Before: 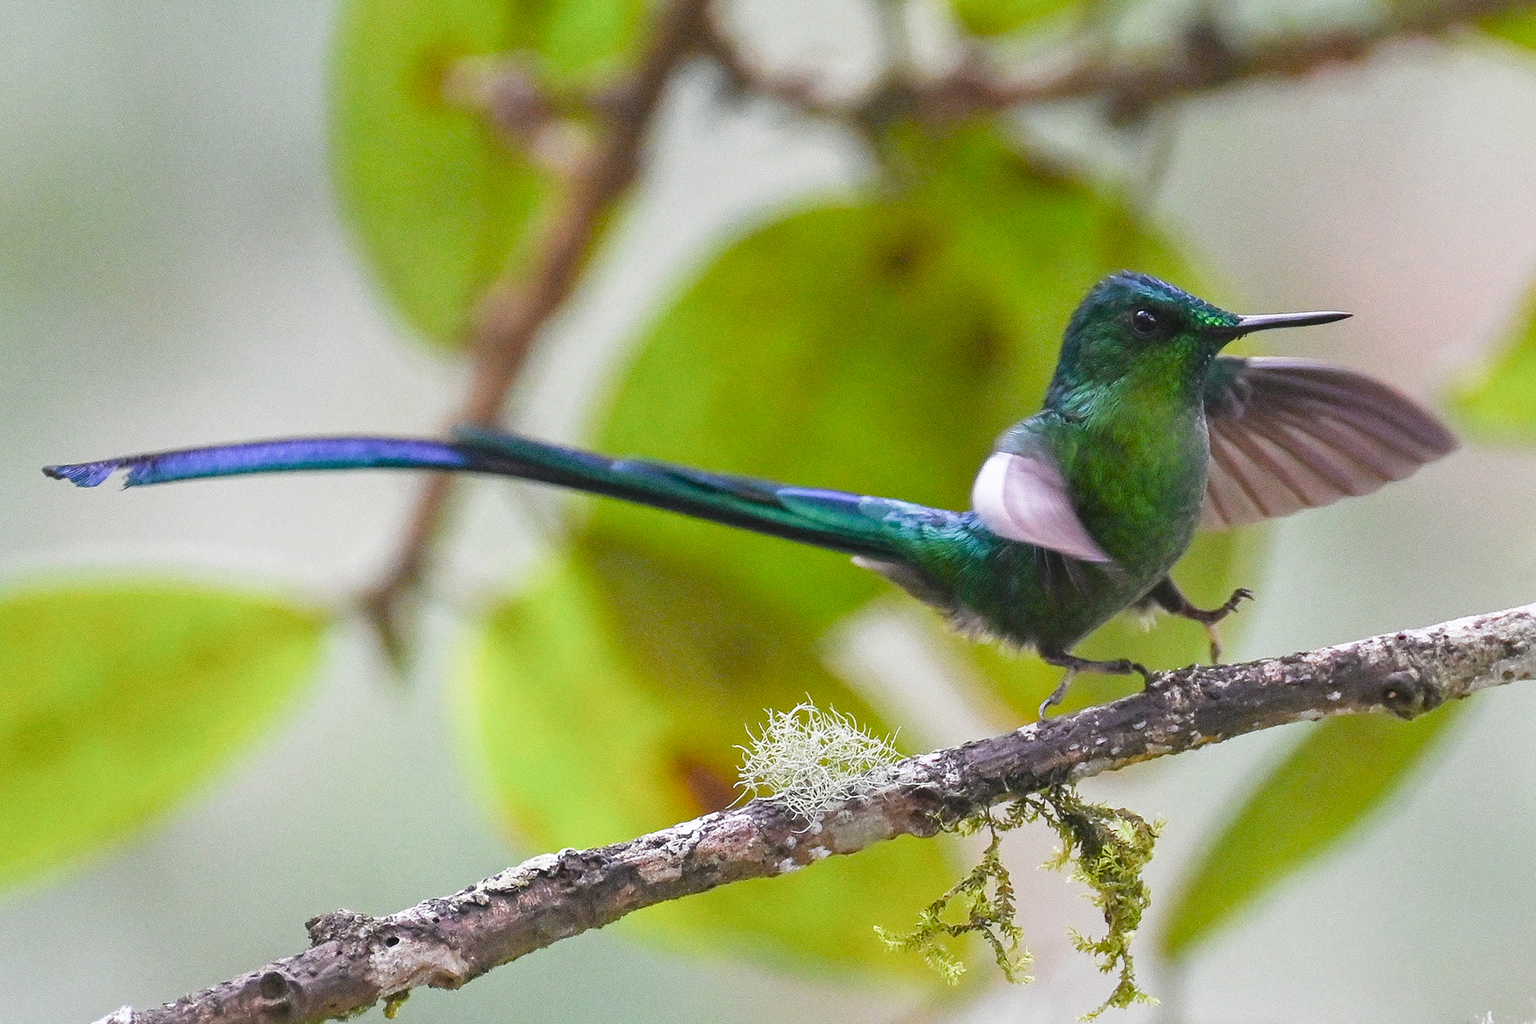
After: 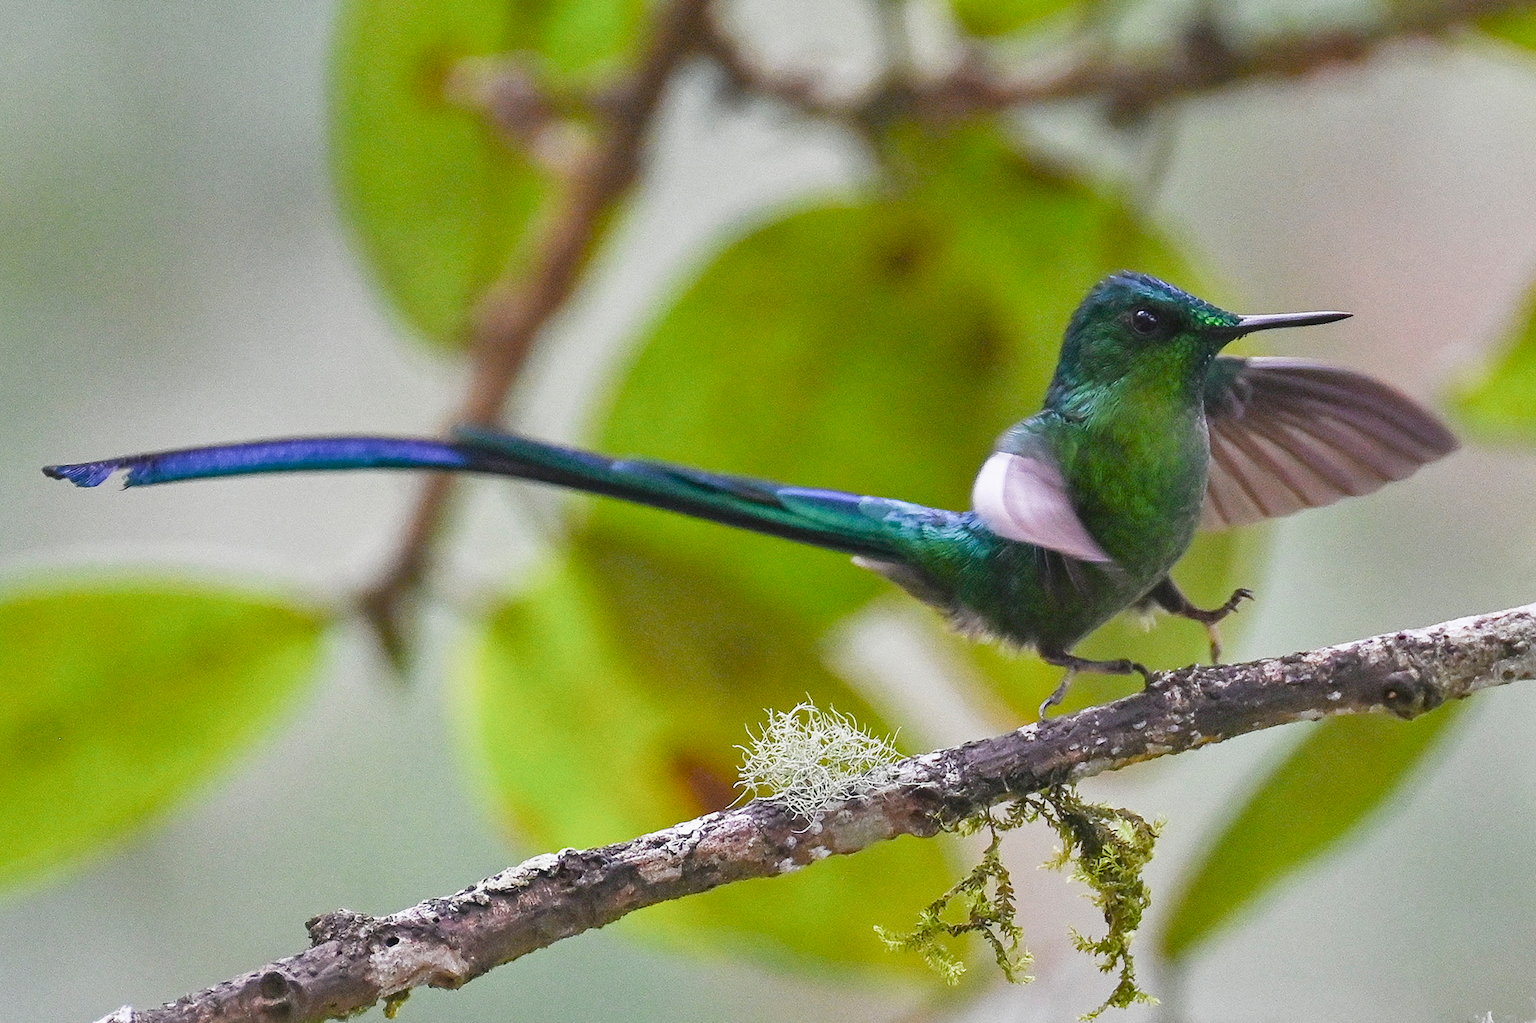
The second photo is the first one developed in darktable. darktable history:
shadows and highlights: shadows 43.72, white point adjustment -1.53, soften with gaussian
